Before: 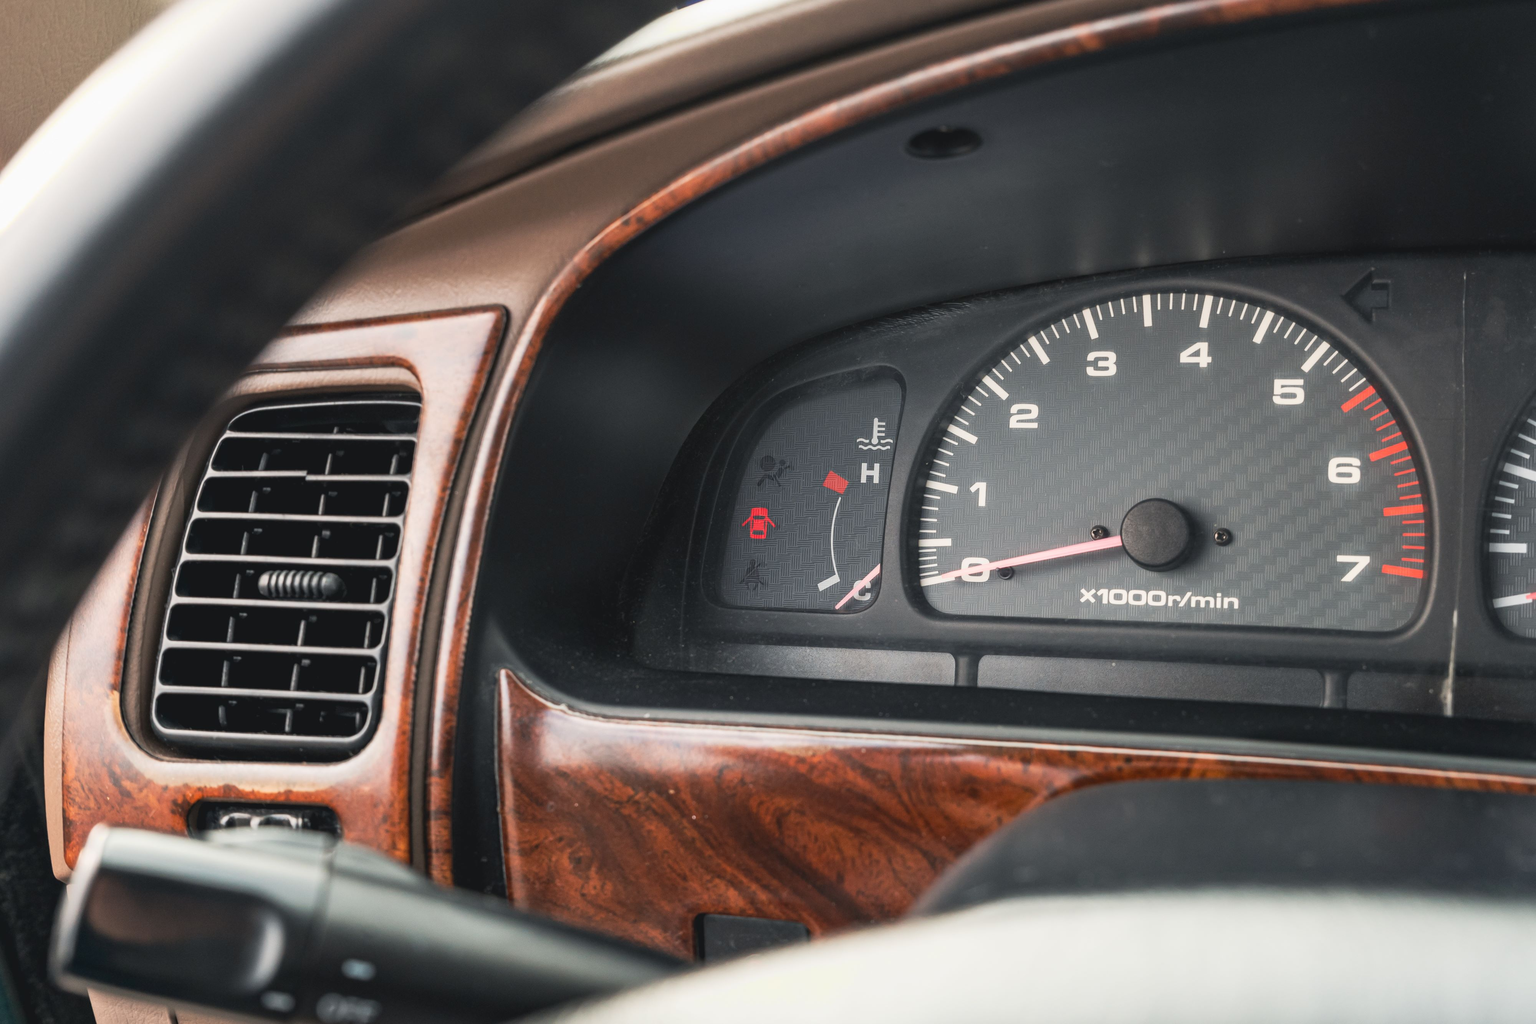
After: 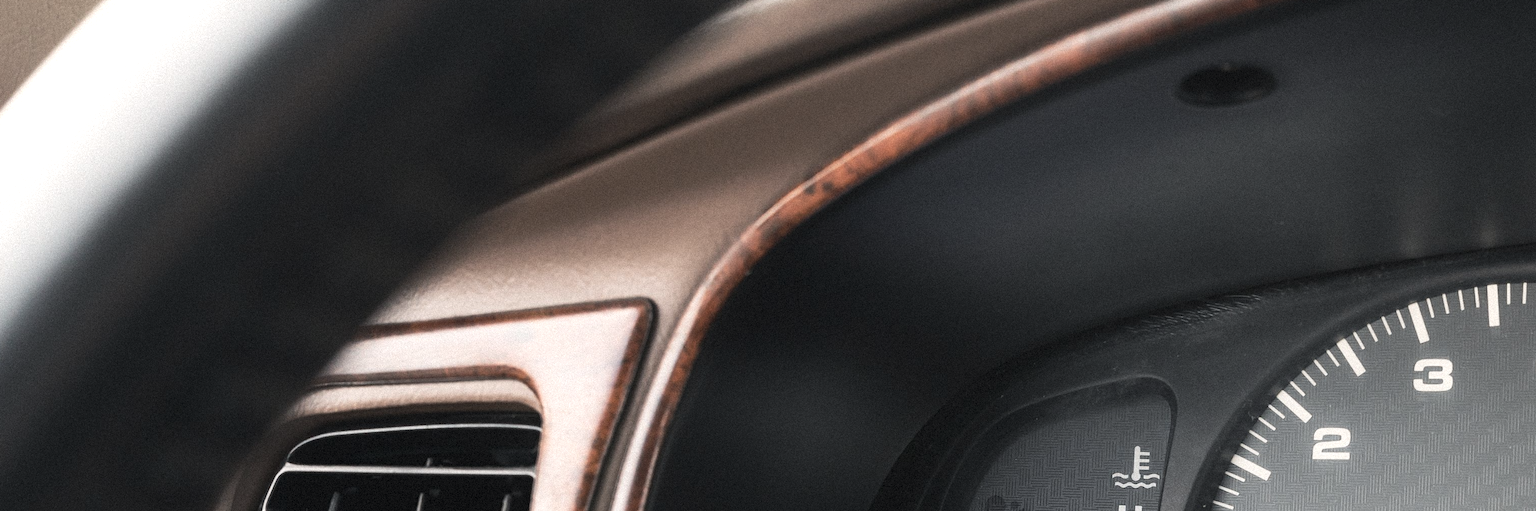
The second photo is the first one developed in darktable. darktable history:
tone equalizer: -8 EV -0.417 EV, -7 EV -0.389 EV, -6 EV -0.333 EV, -5 EV -0.222 EV, -3 EV 0.222 EV, -2 EV 0.333 EV, -1 EV 0.389 EV, +0 EV 0.417 EV, edges refinement/feathering 500, mask exposure compensation -1.57 EV, preserve details no
crop: left 0.579%, top 7.627%, right 23.167%, bottom 54.275%
contrast equalizer: y [[0.5, 0.486, 0.447, 0.446, 0.489, 0.5], [0.5 ×6], [0.5 ×6], [0 ×6], [0 ×6]]
contrast brightness saturation: contrast 0.1, saturation -0.3
grain: strength 35%, mid-tones bias 0%
